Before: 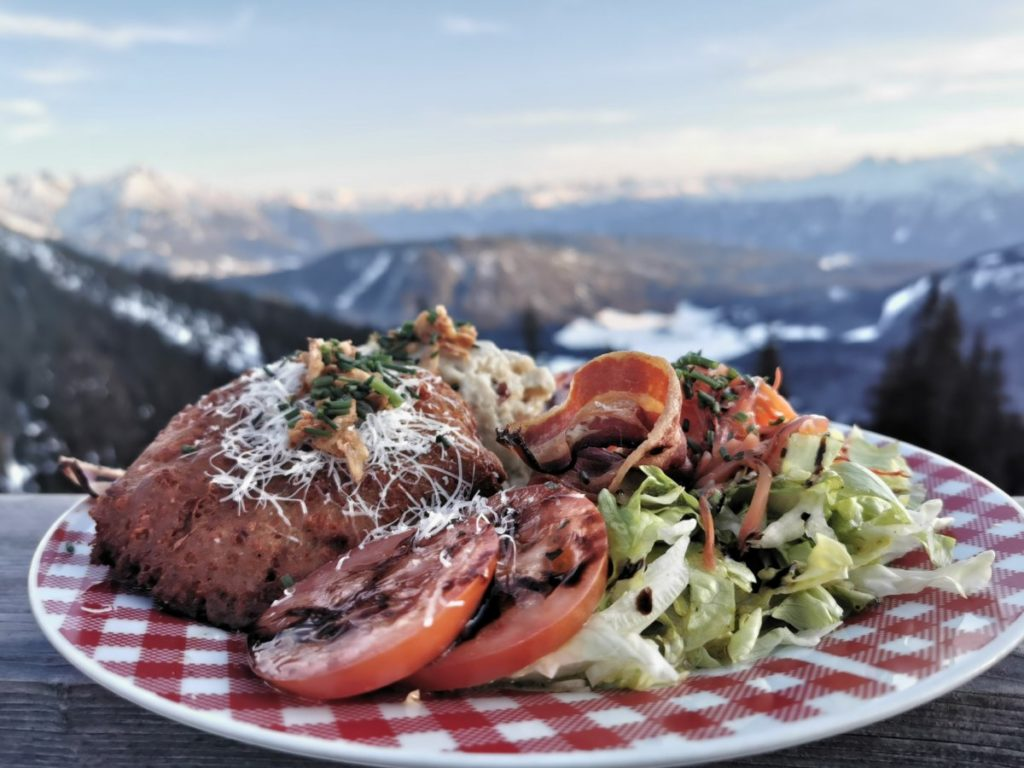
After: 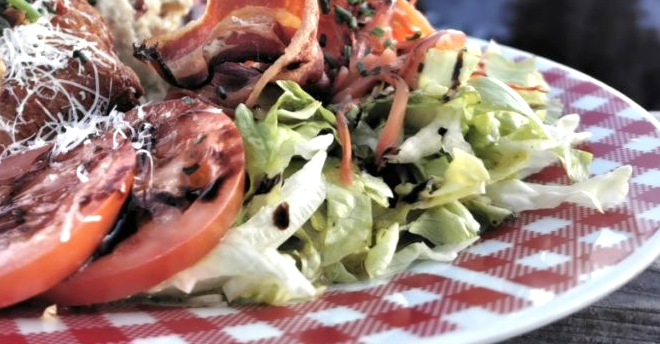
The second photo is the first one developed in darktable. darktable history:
exposure: black level correction 0, exposure 0.5 EV, compensate exposure bias true, compensate highlight preservation false
crop and rotate: left 35.509%, top 50.238%, bottom 4.934%
